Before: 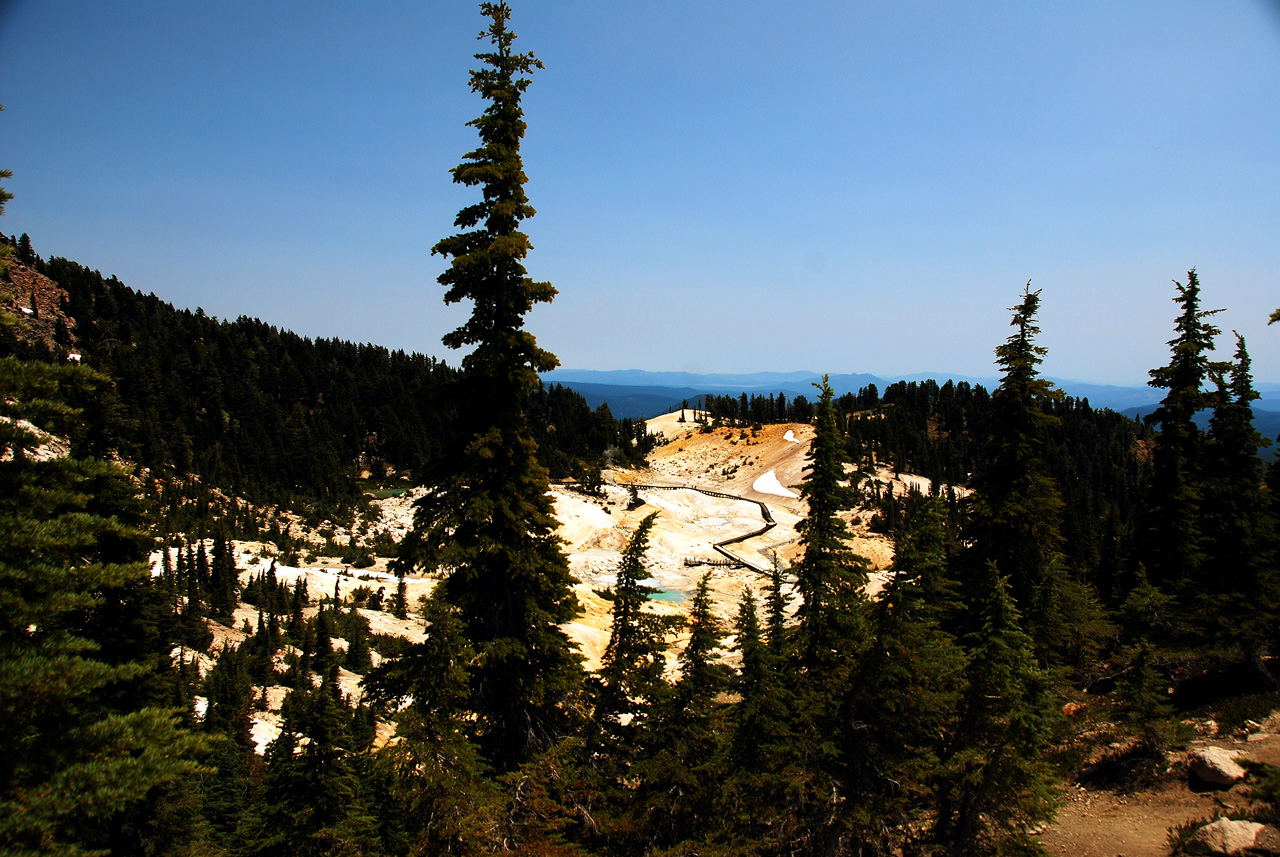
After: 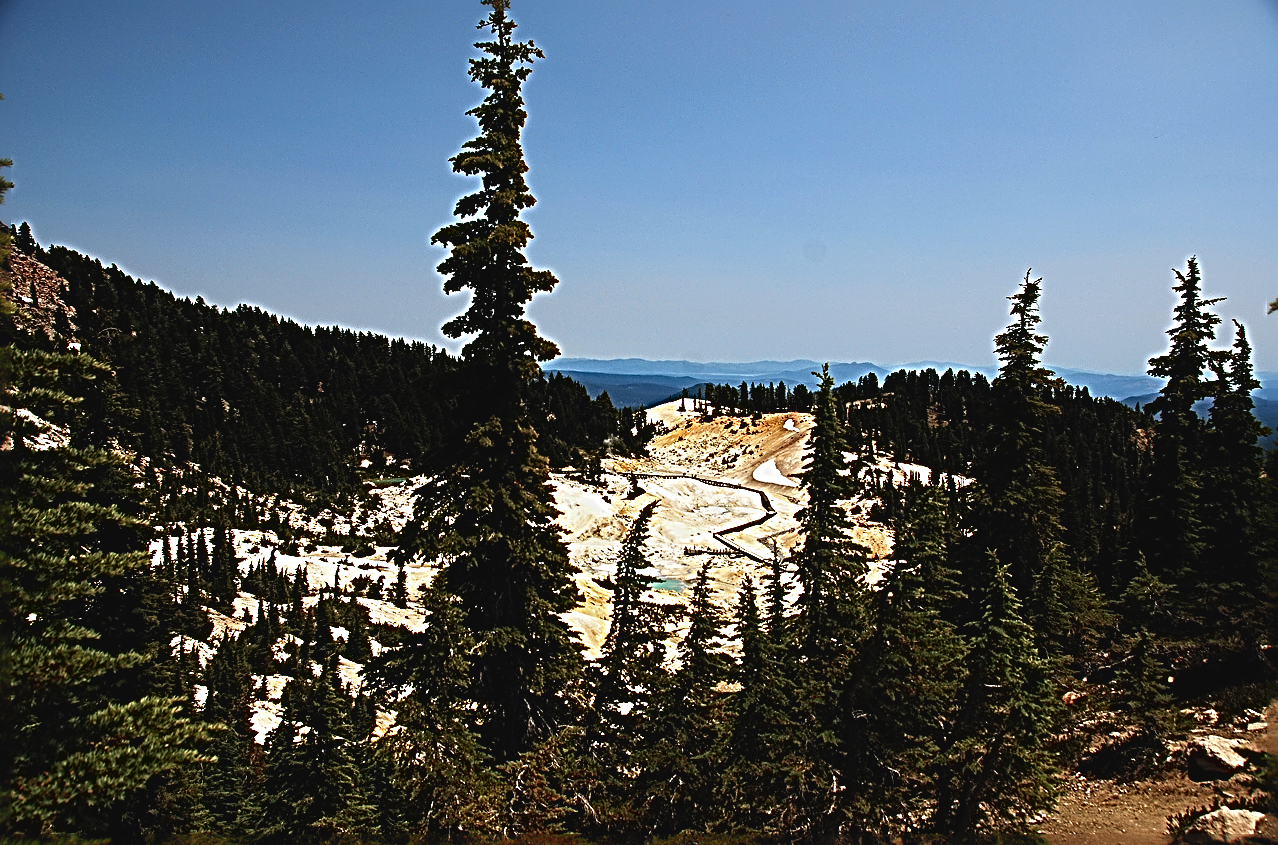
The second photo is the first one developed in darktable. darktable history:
crop: top 1.389%, right 0.12%
sharpen: radius 4.026, amount 1.991
contrast brightness saturation: contrast -0.09, brightness -0.034, saturation -0.11
